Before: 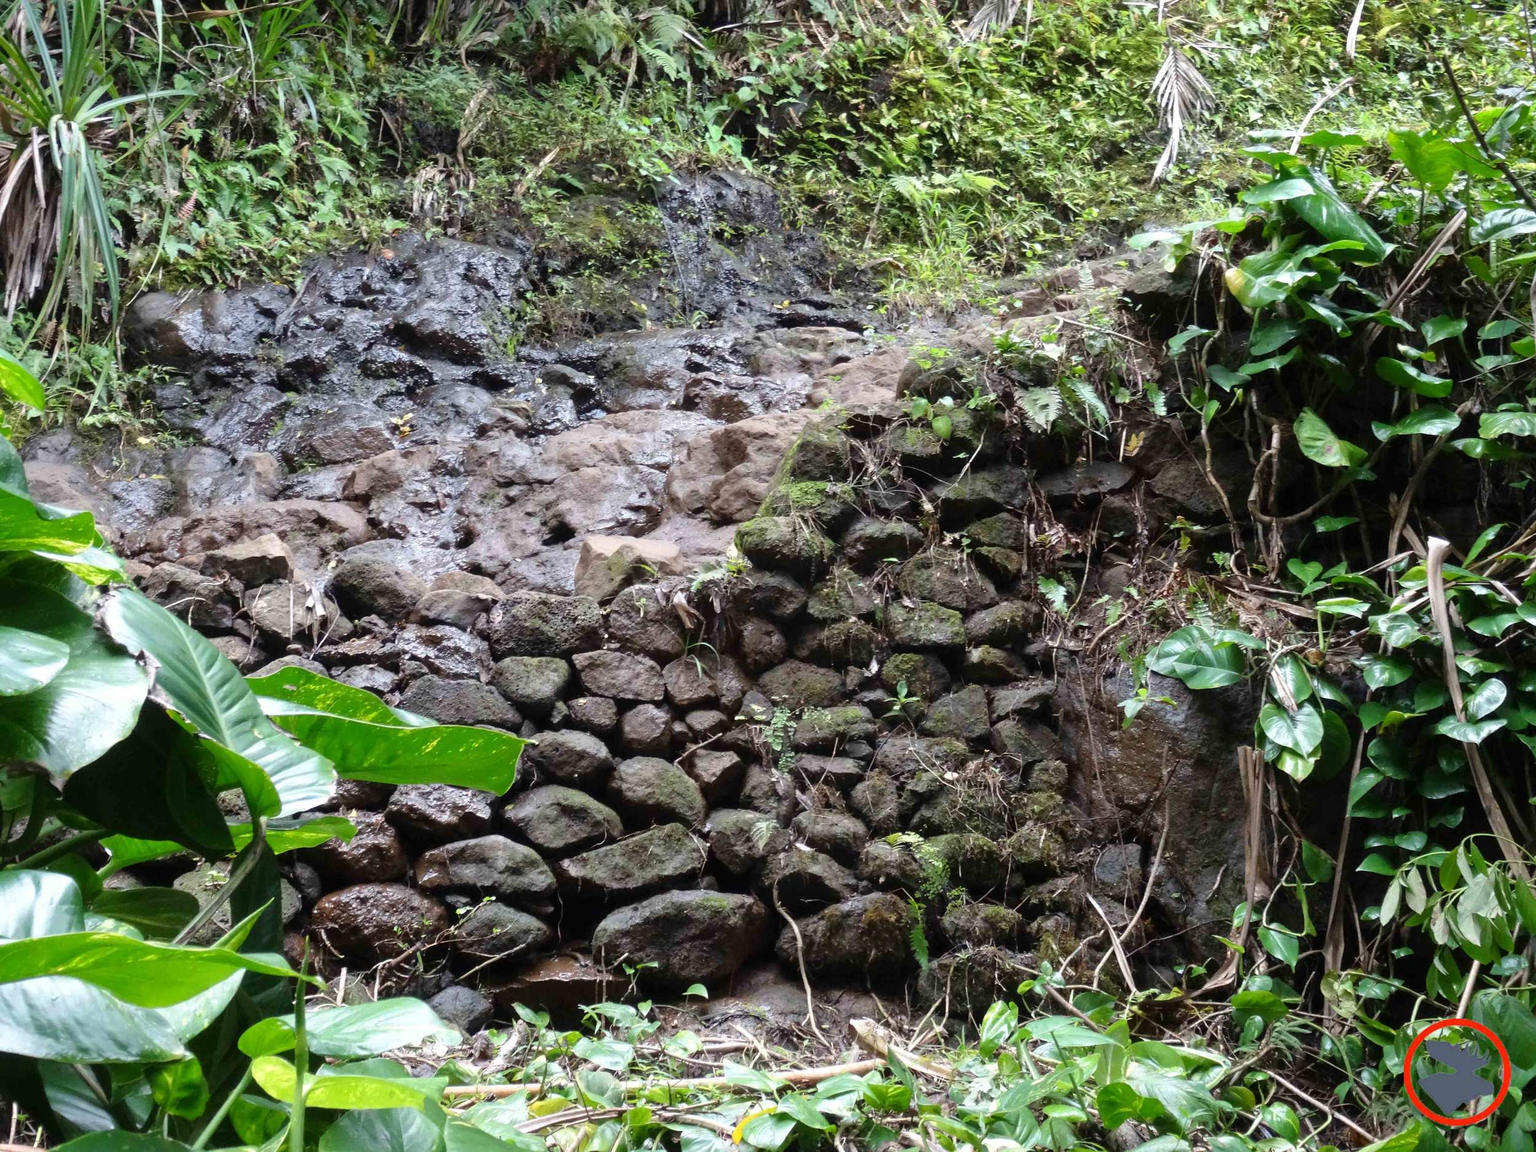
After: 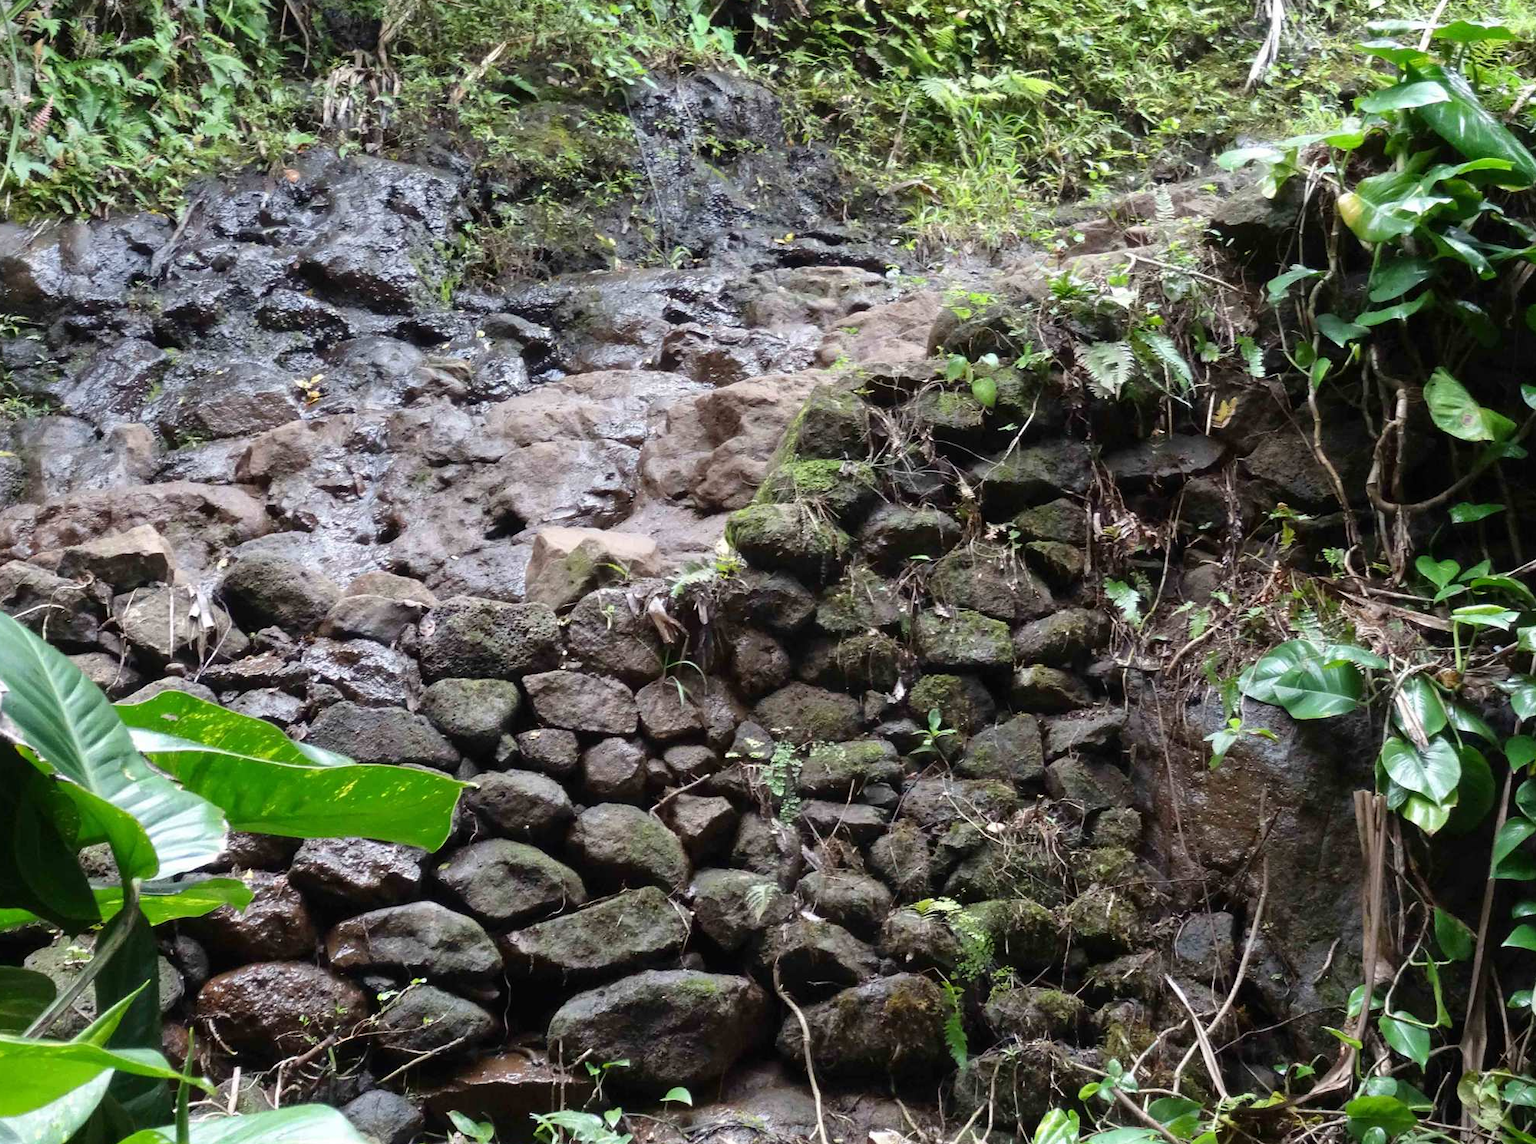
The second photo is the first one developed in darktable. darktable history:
crop and rotate: left 10.077%, top 9.904%, right 9.854%, bottom 10.576%
